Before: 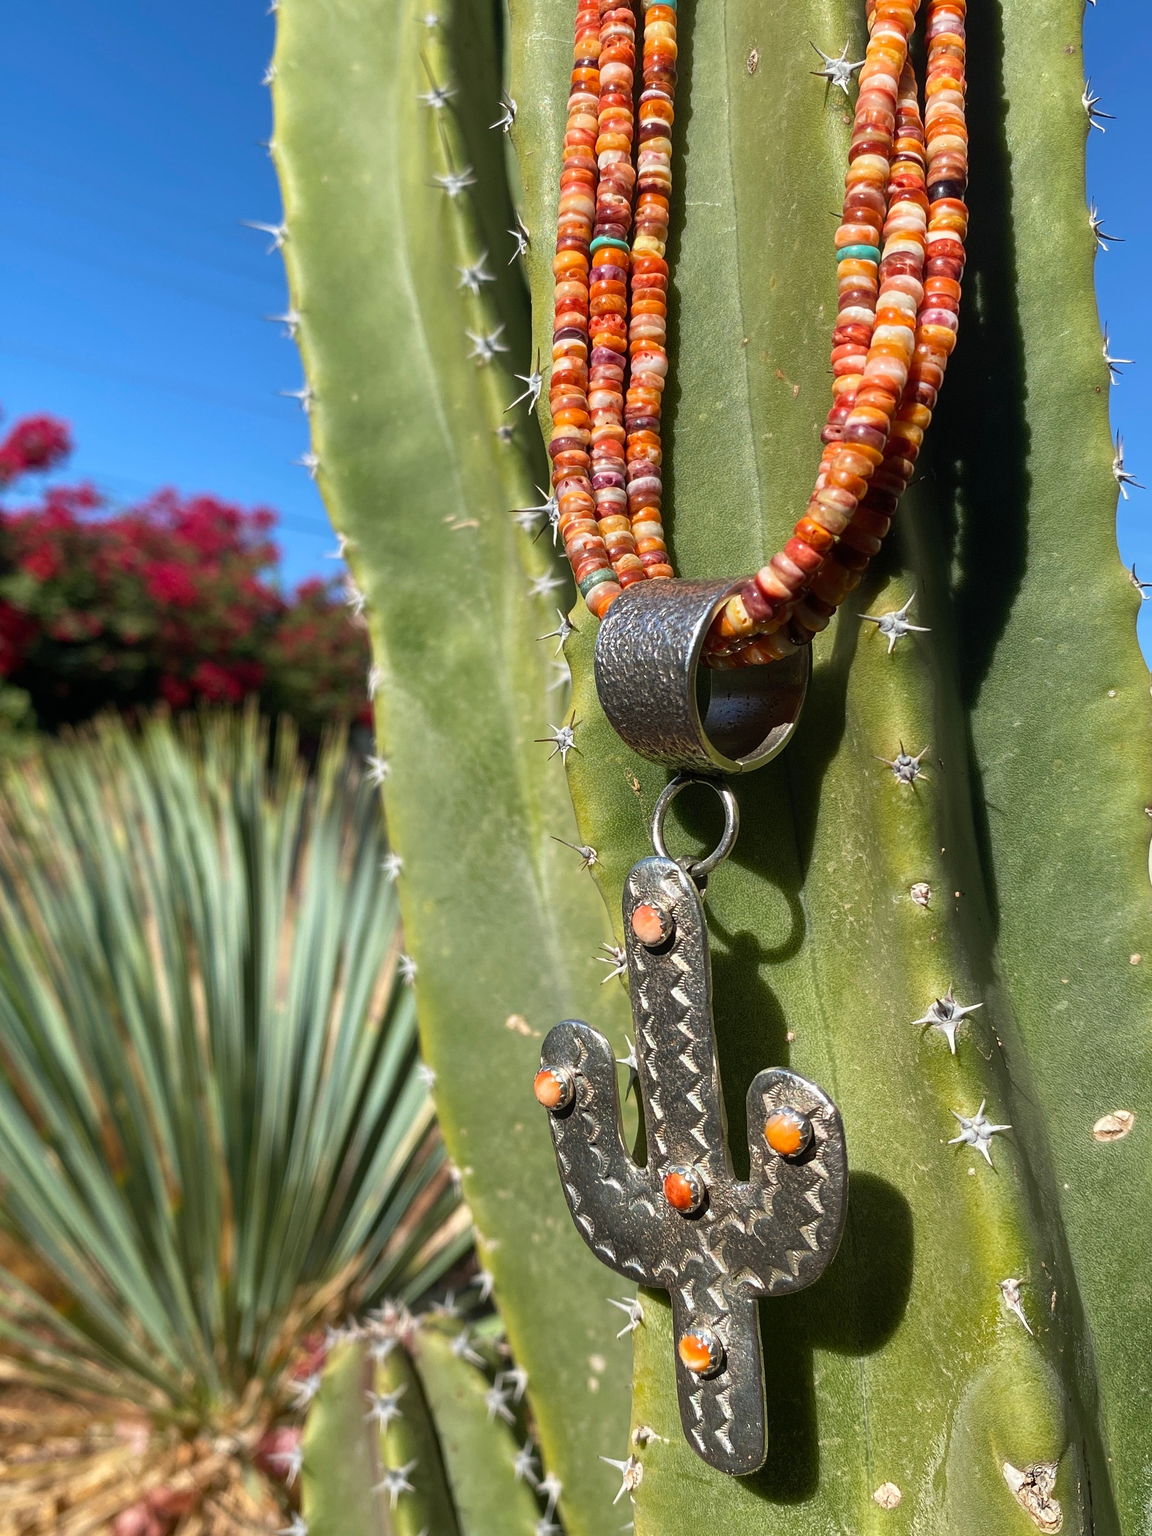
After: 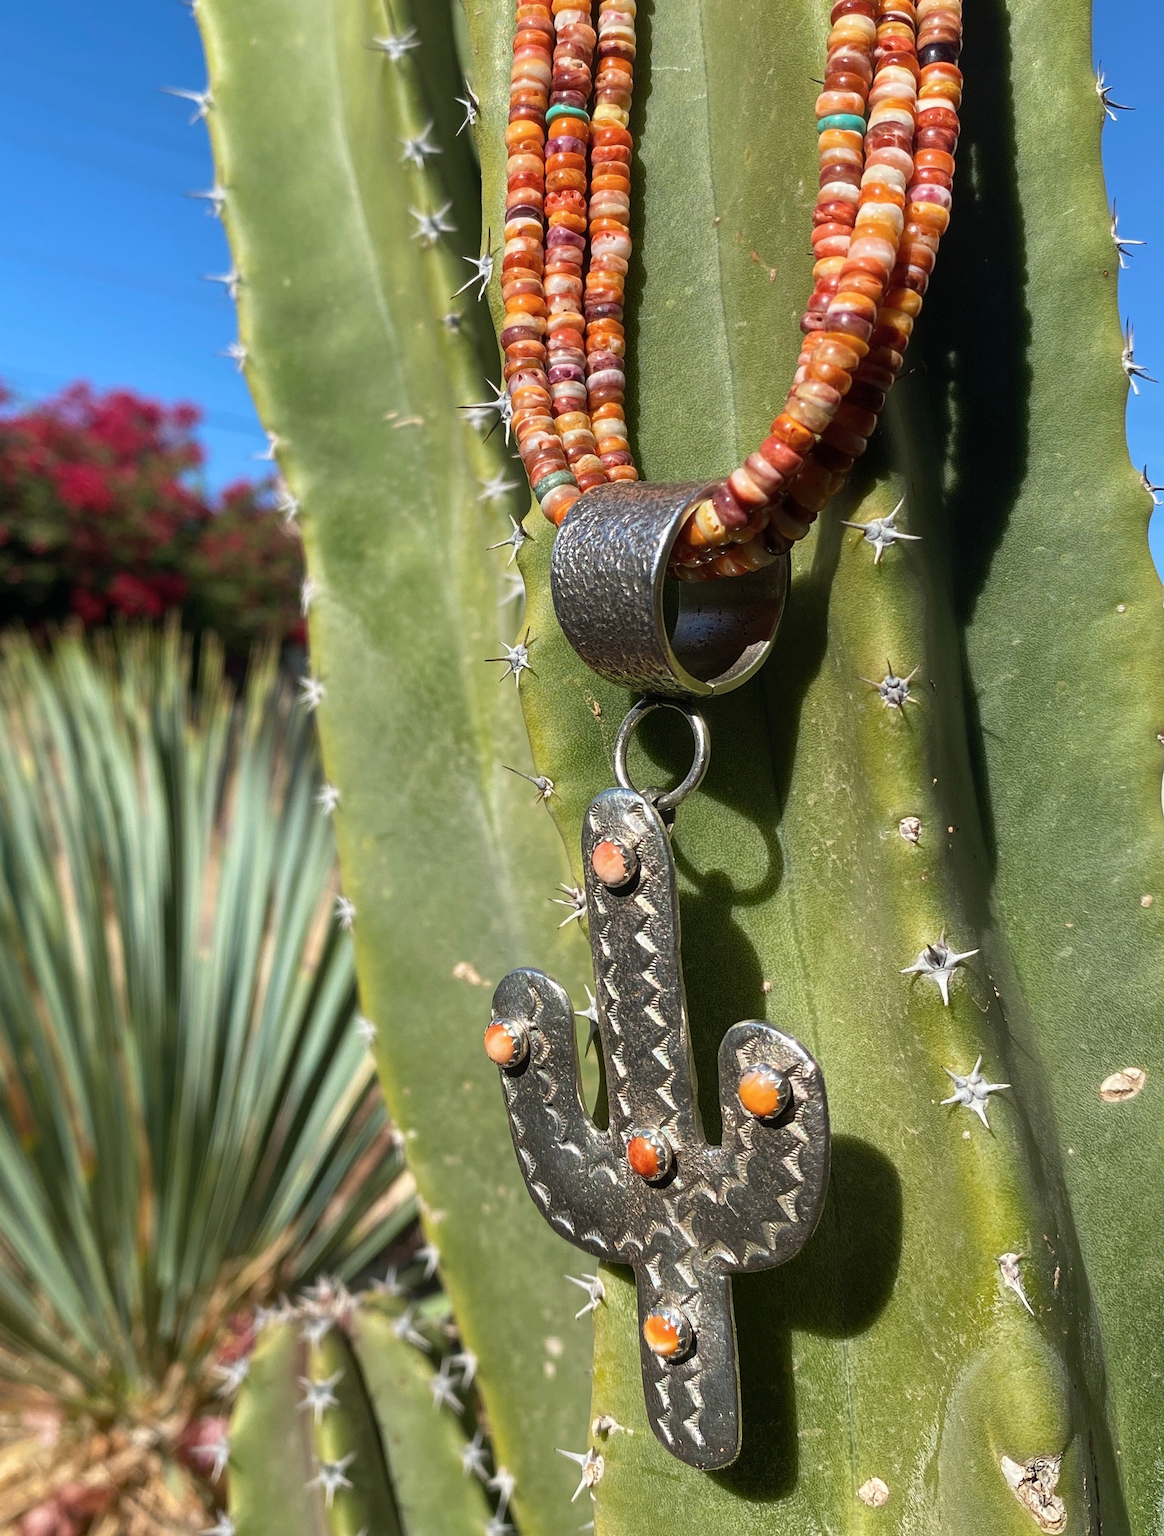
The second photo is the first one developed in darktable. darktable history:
crop and rotate: left 8.262%, top 9.226%
color zones: curves: ch1 [(0, 0.469) (0.01, 0.469) (0.12, 0.446) (0.248, 0.469) (0.5, 0.5) (0.748, 0.5) (0.99, 0.469) (1, 0.469)]
